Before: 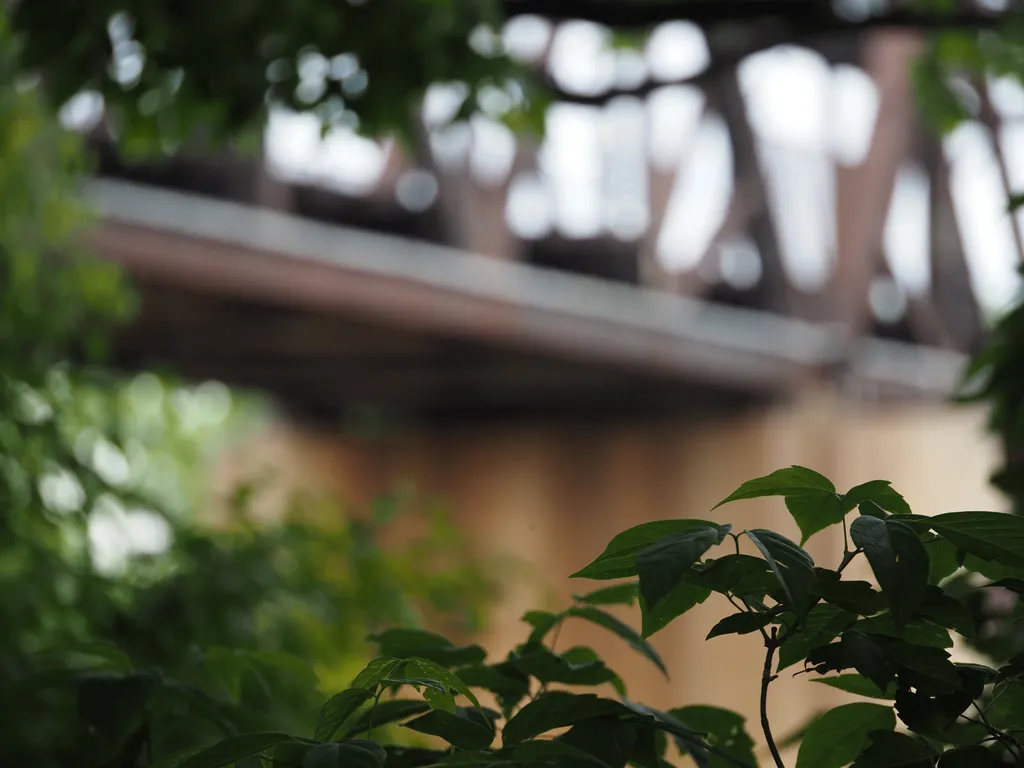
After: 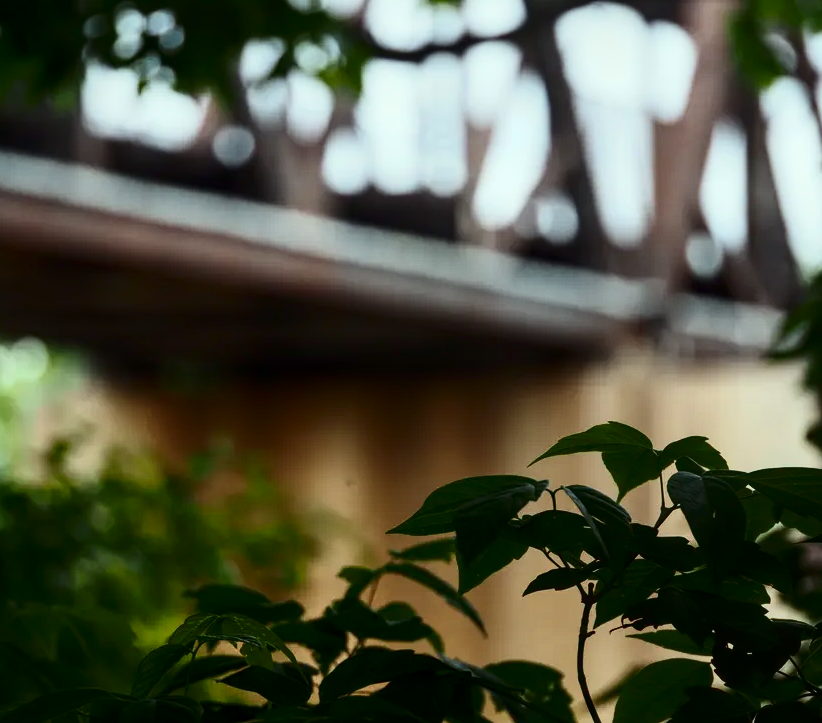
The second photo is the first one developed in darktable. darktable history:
contrast brightness saturation: contrast 0.32, brightness -0.08, saturation 0.17
crop and rotate: left 17.959%, top 5.771%, right 1.742%
local contrast: on, module defaults
color correction: highlights a* -6.69, highlights b* 0.49
